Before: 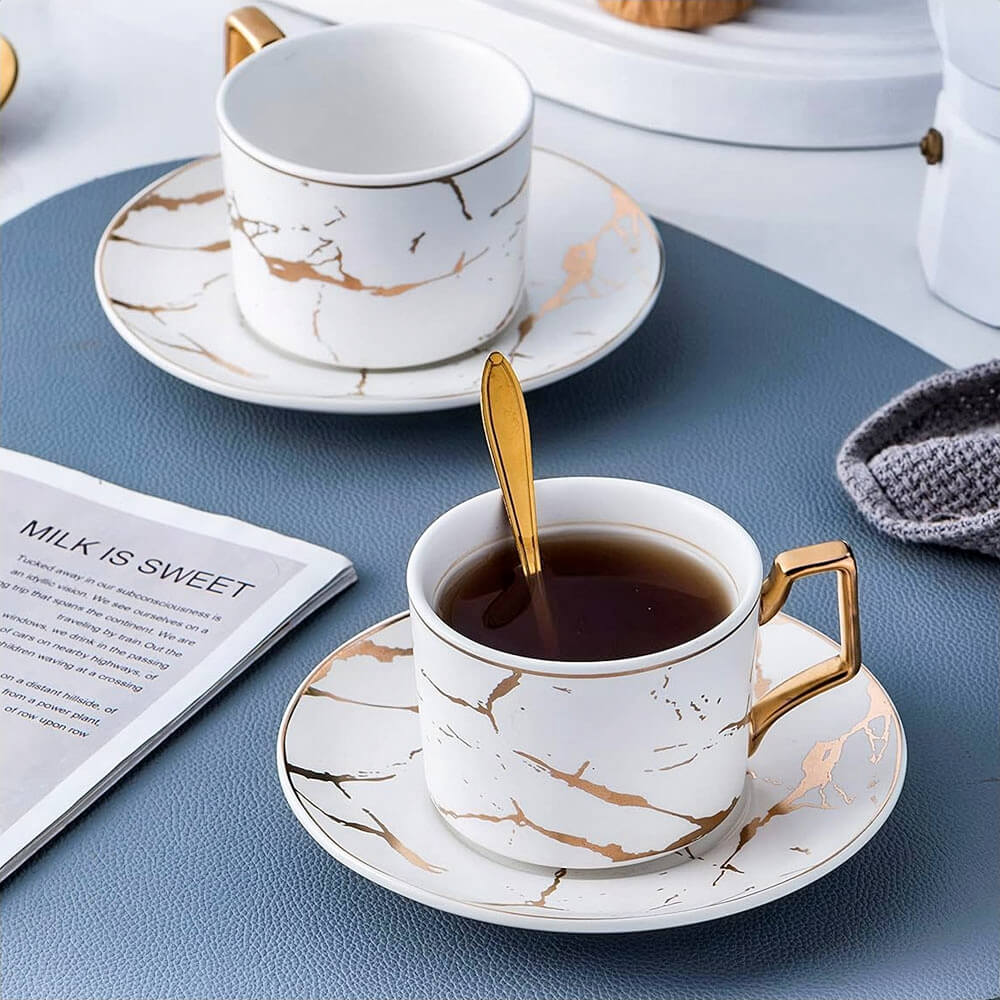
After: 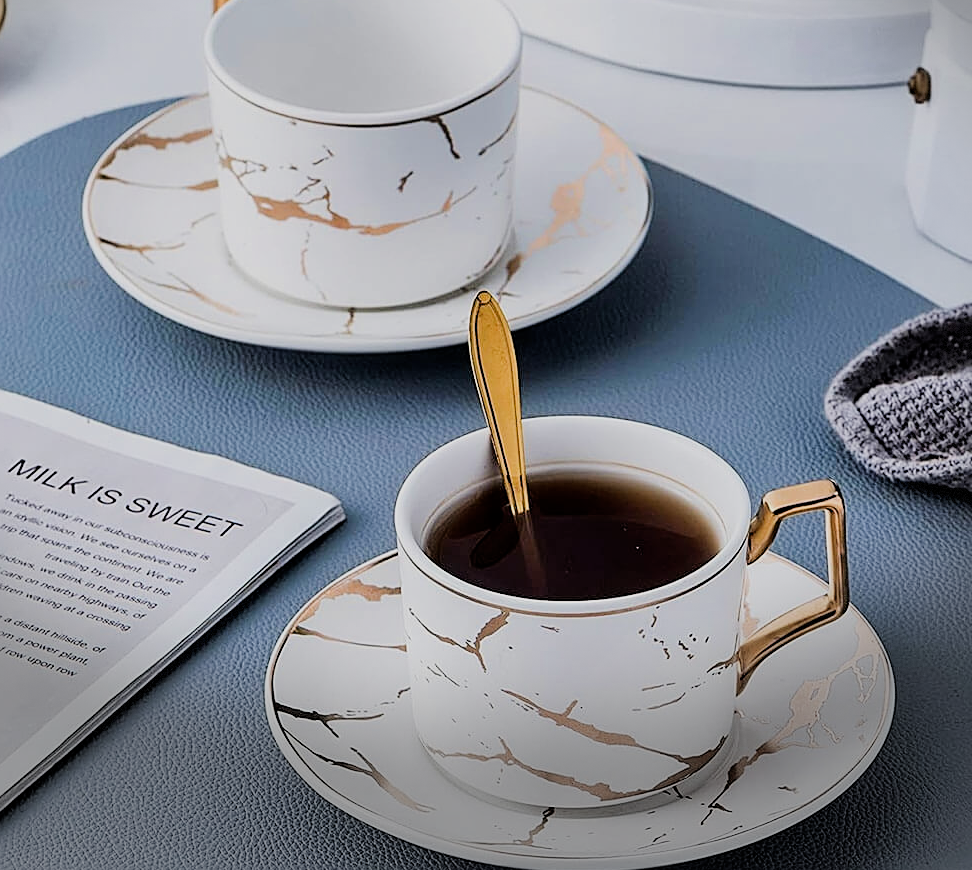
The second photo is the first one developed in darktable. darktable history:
crop: left 1.202%, top 6.143%, right 1.562%, bottom 6.85%
filmic rgb: black relative exposure -7.65 EV, white relative exposure 4.56 EV, threshold 2.96 EV, hardness 3.61, contrast 1.052, enable highlight reconstruction true
vignetting: fall-off start 100.99%, center (-0.066, -0.314), width/height ratio 1.322, dithering 8-bit output
sharpen: on, module defaults
